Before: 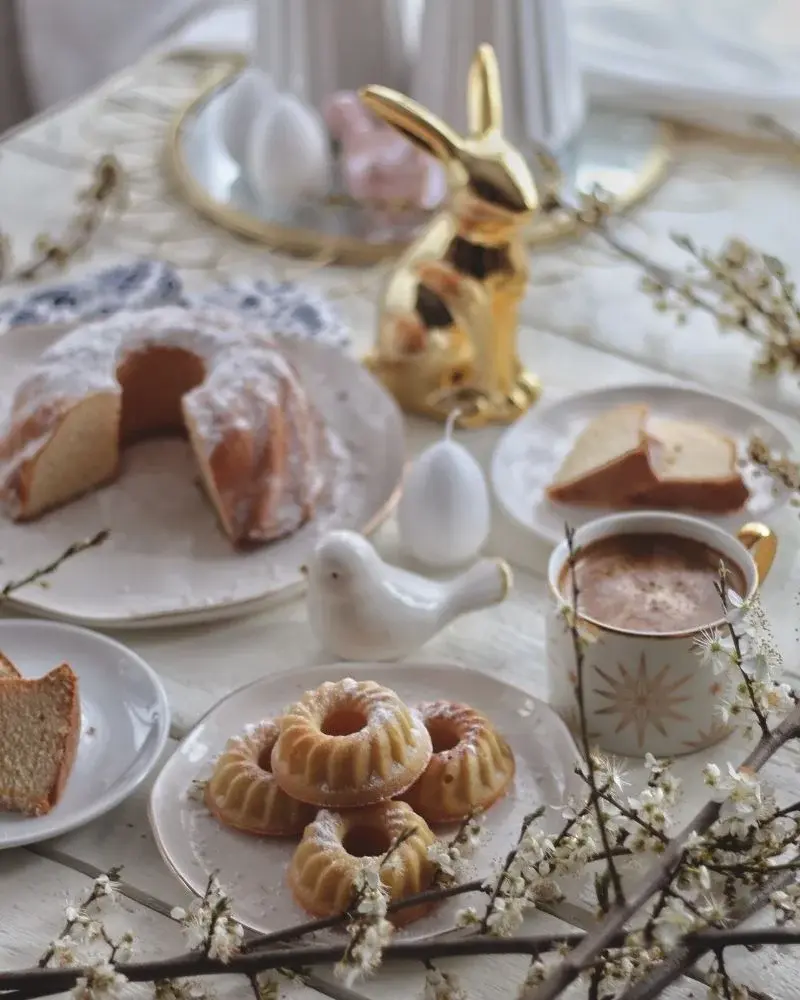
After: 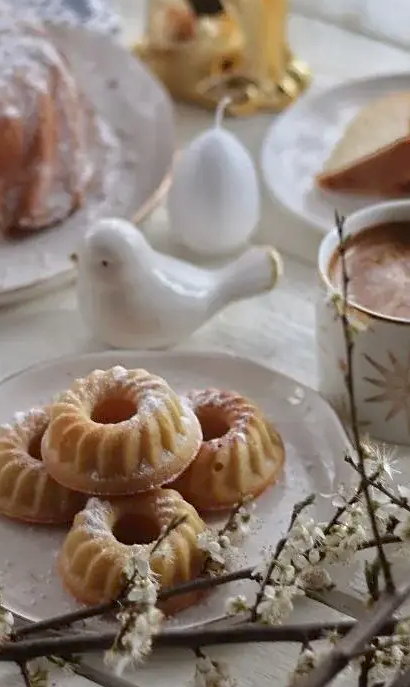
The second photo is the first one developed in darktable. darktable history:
exposure: black level correction 0.007, compensate highlight preservation false
sharpen: amount 0.203
crop and rotate: left 28.819%, top 31.244%, right 19.848%
